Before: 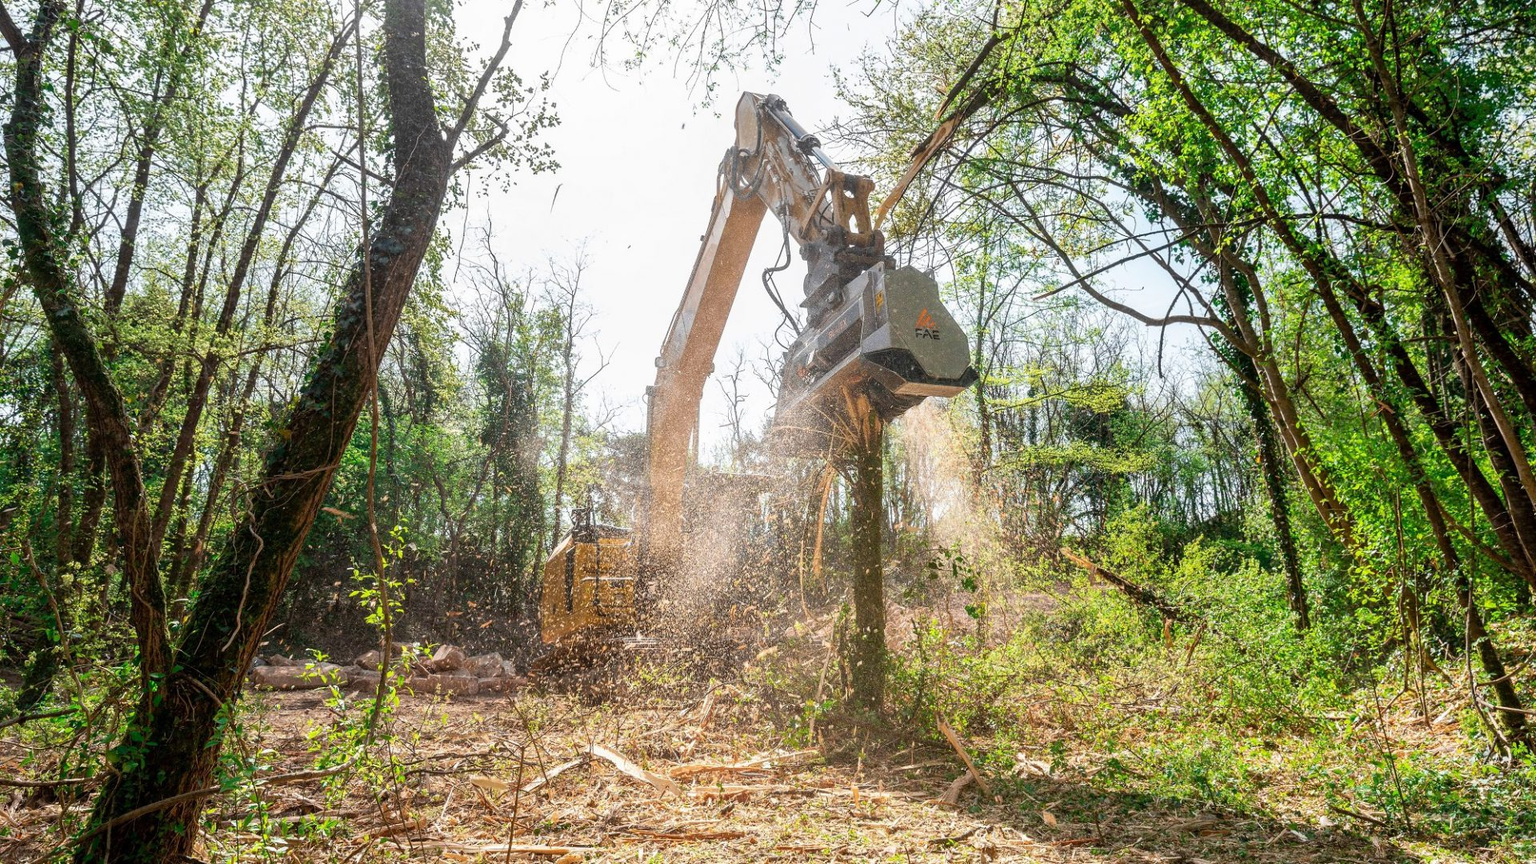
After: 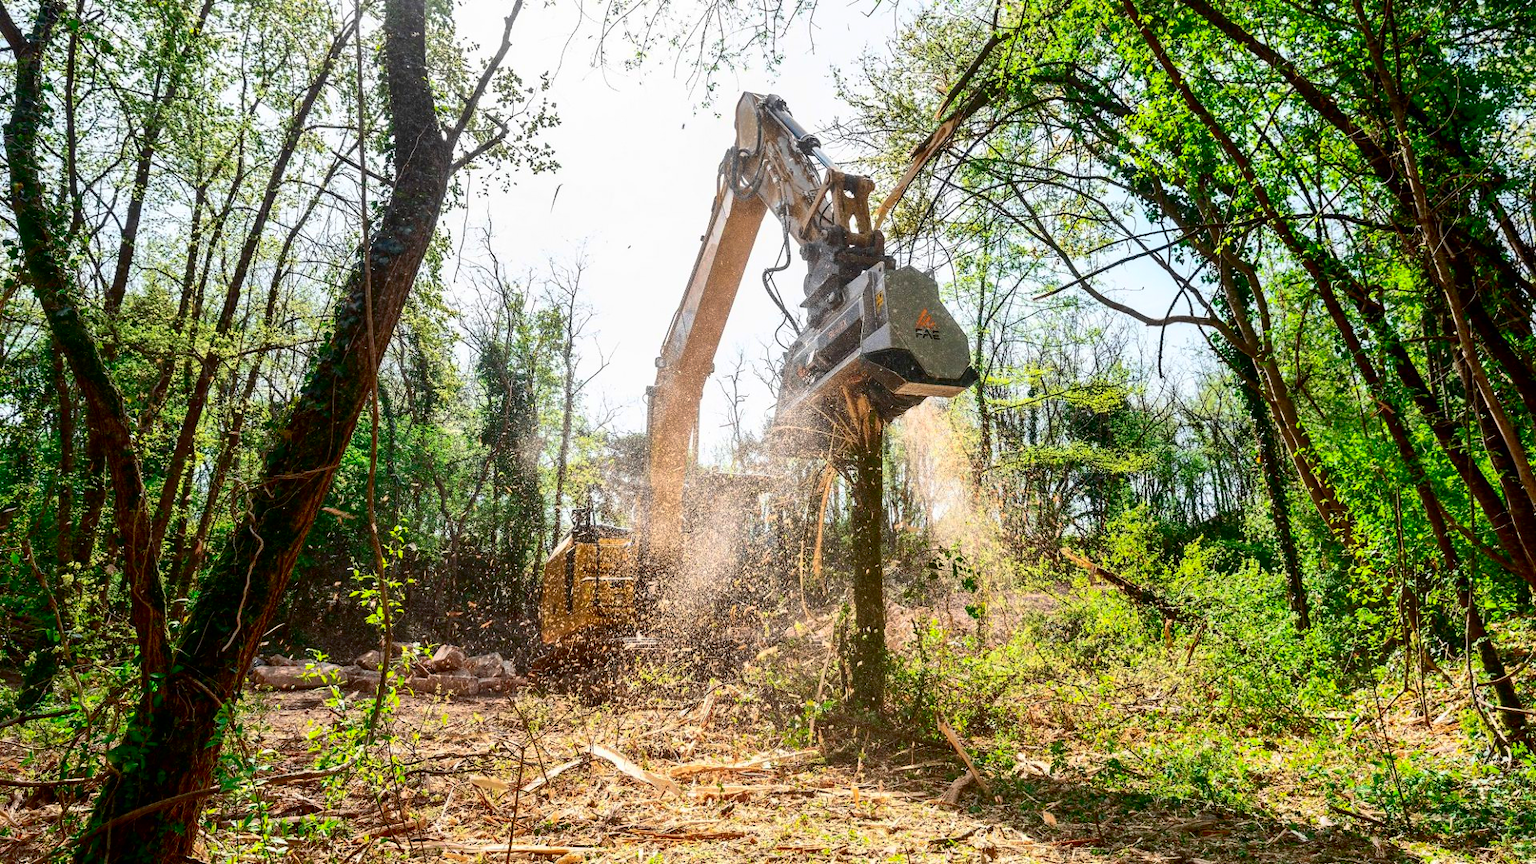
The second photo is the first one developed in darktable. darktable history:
contrast brightness saturation: contrast 0.333, brightness -0.067, saturation 0.168
shadows and highlights: on, module defaults
